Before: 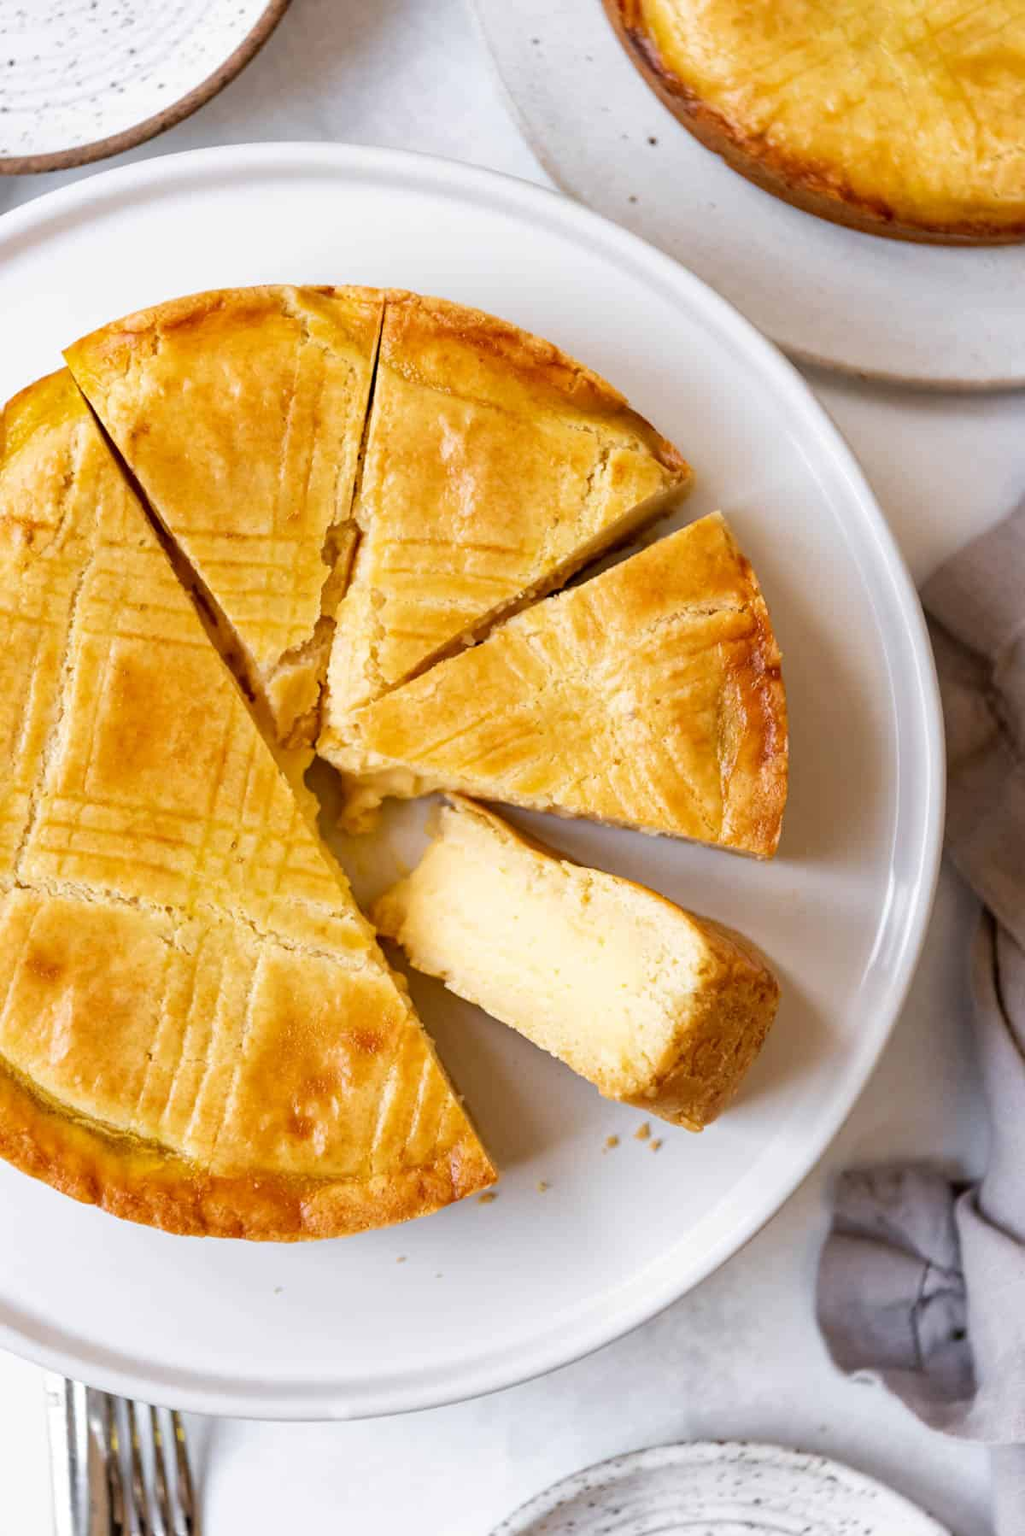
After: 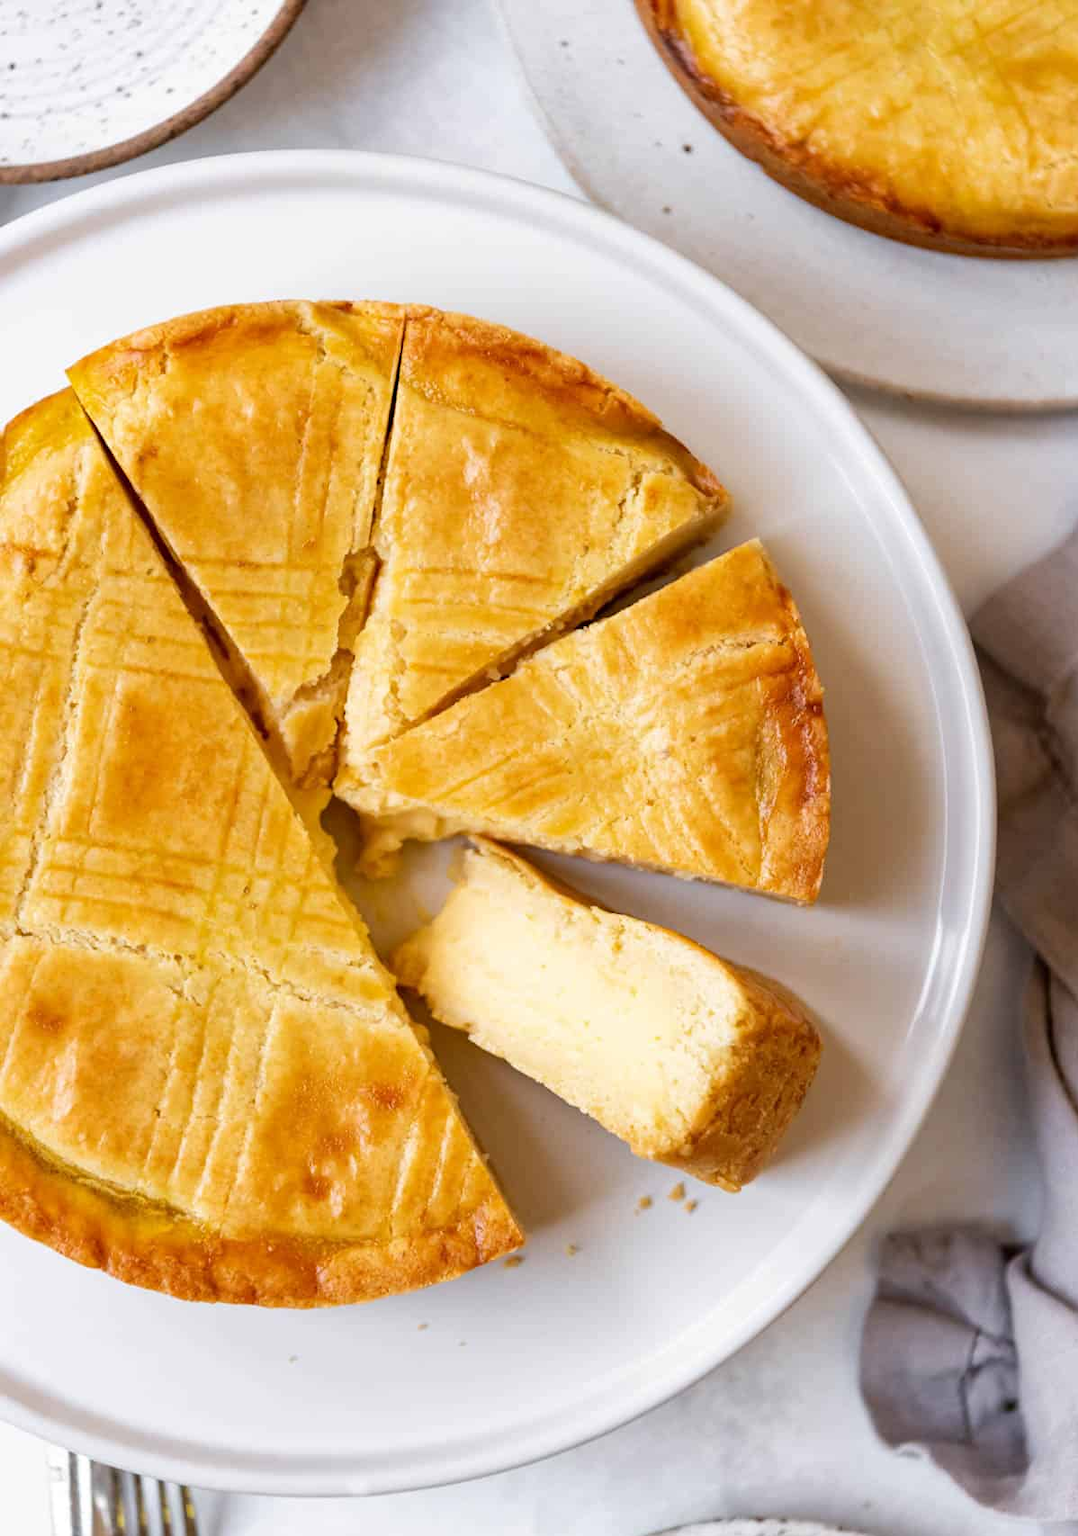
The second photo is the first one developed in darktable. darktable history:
crop and rotate: top 0.005%, bottom 5.034%
